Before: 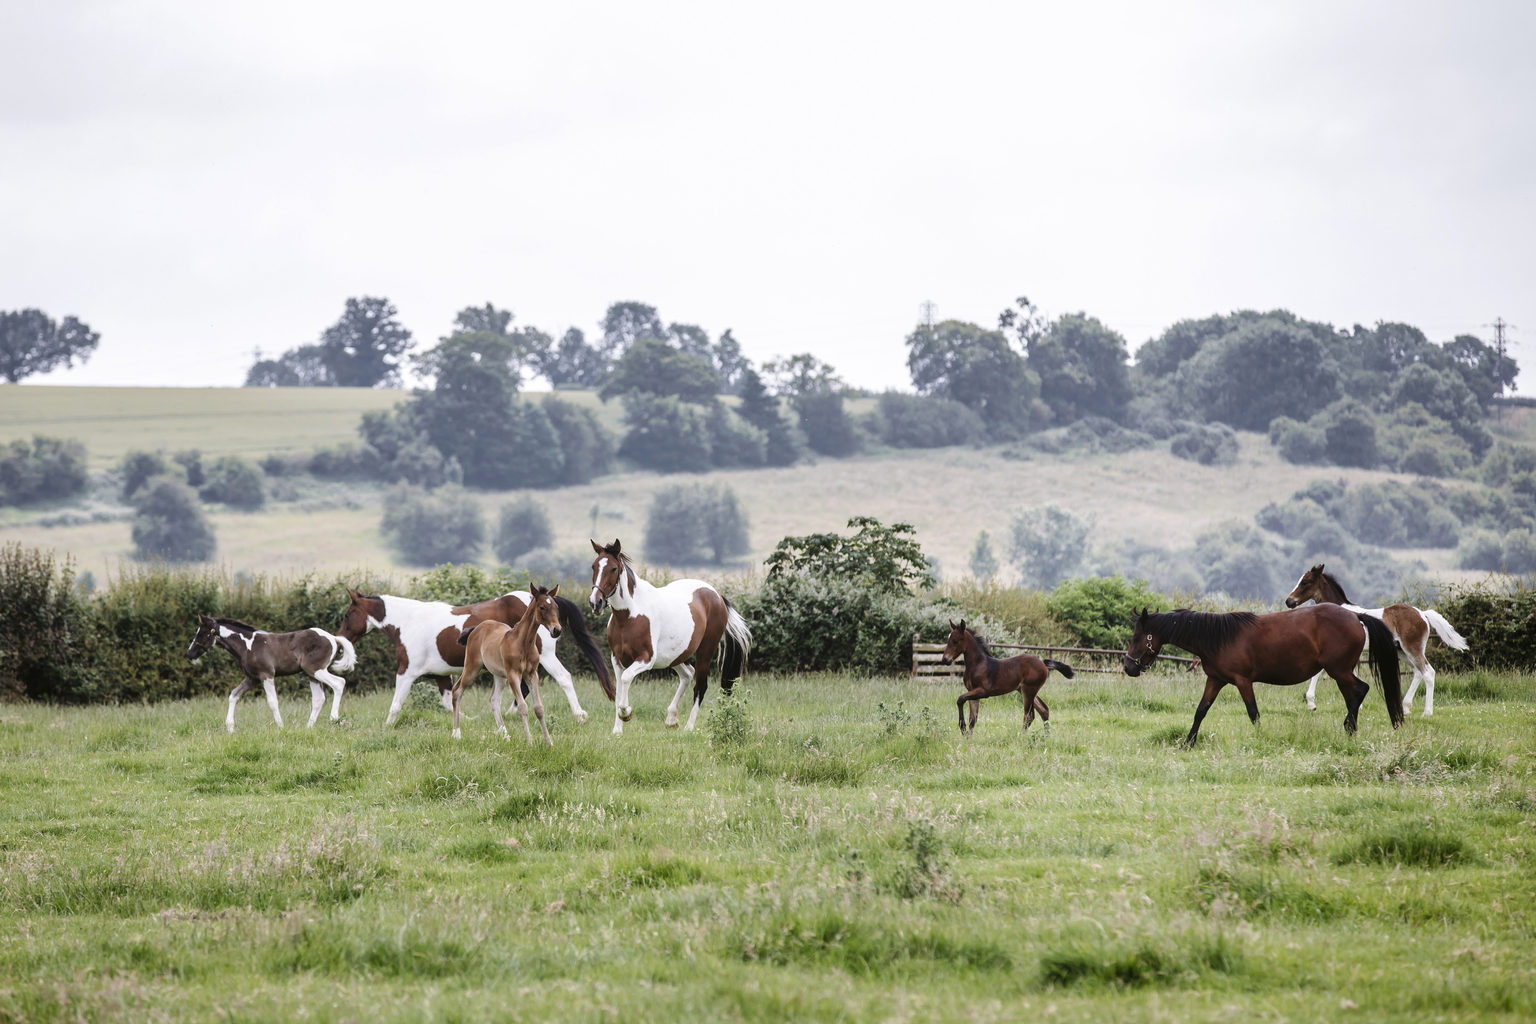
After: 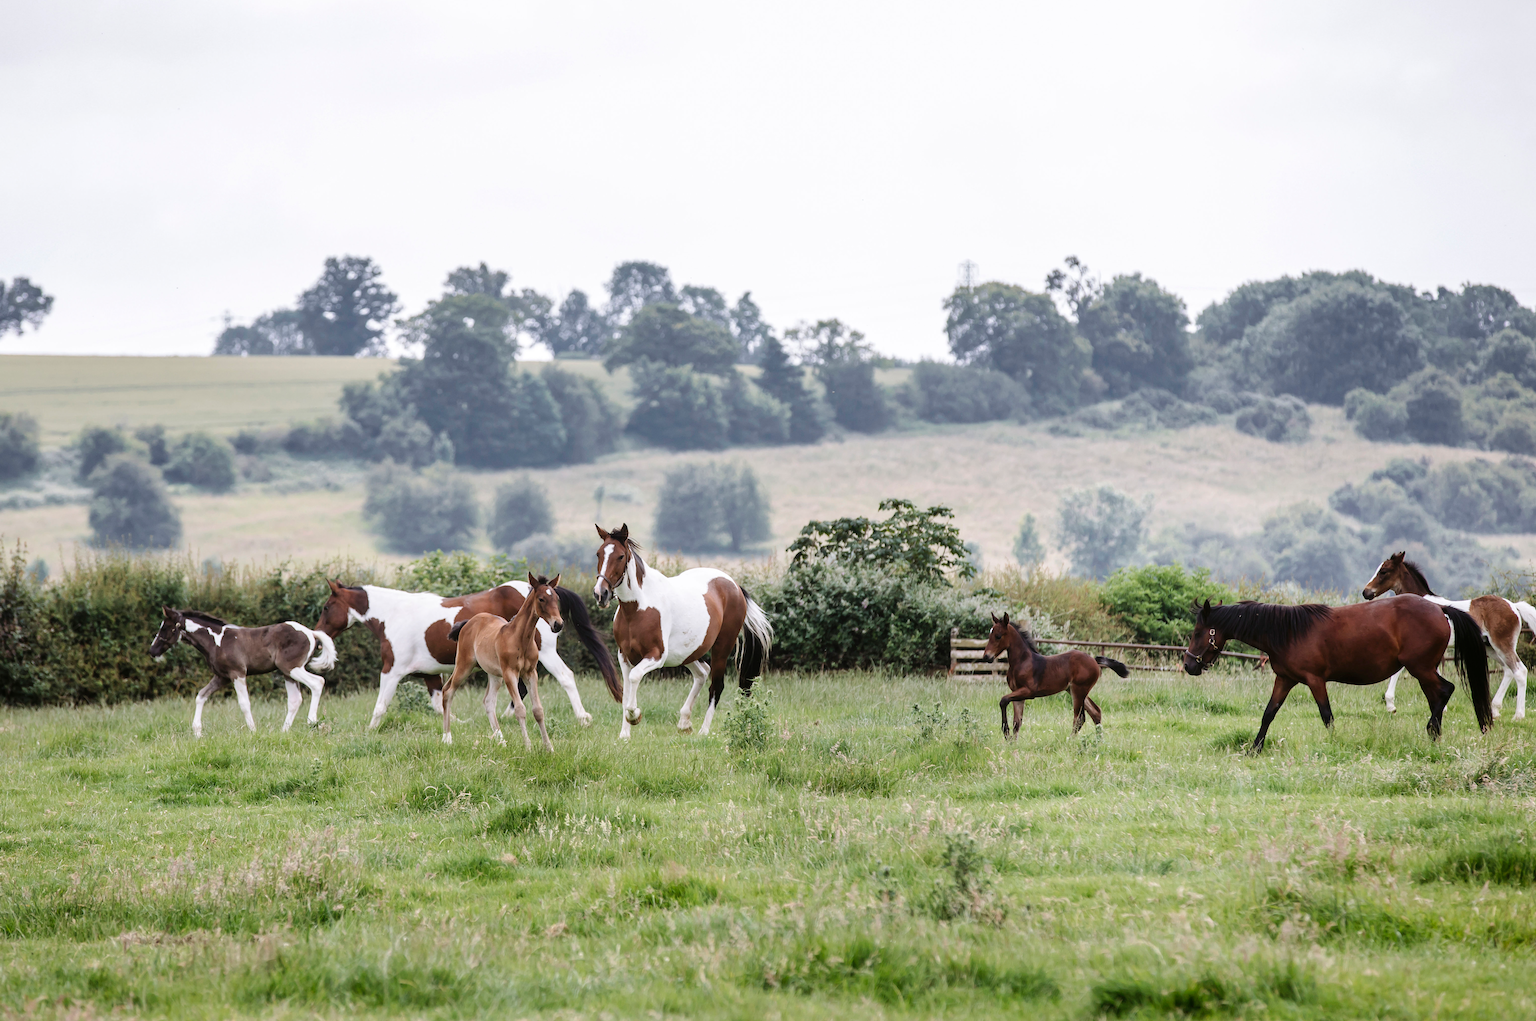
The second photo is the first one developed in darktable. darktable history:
crop: left 3.389%, top 6.373%, right 6.03%, bottom 3.259%
